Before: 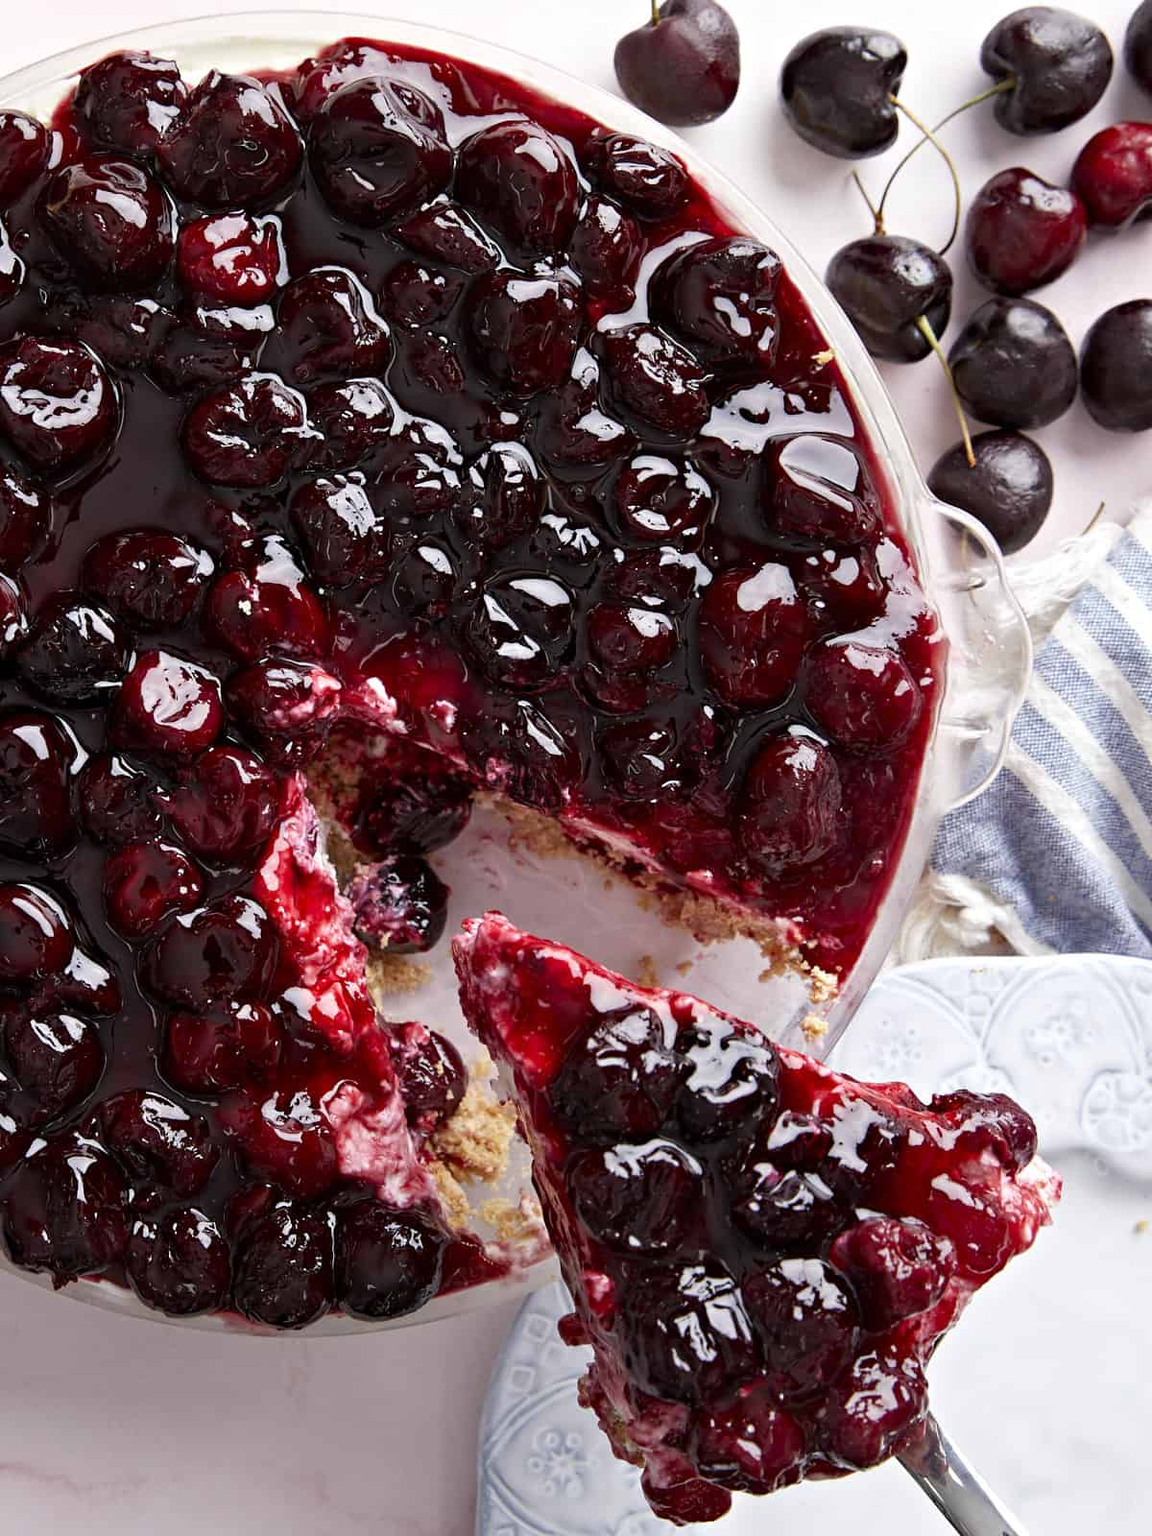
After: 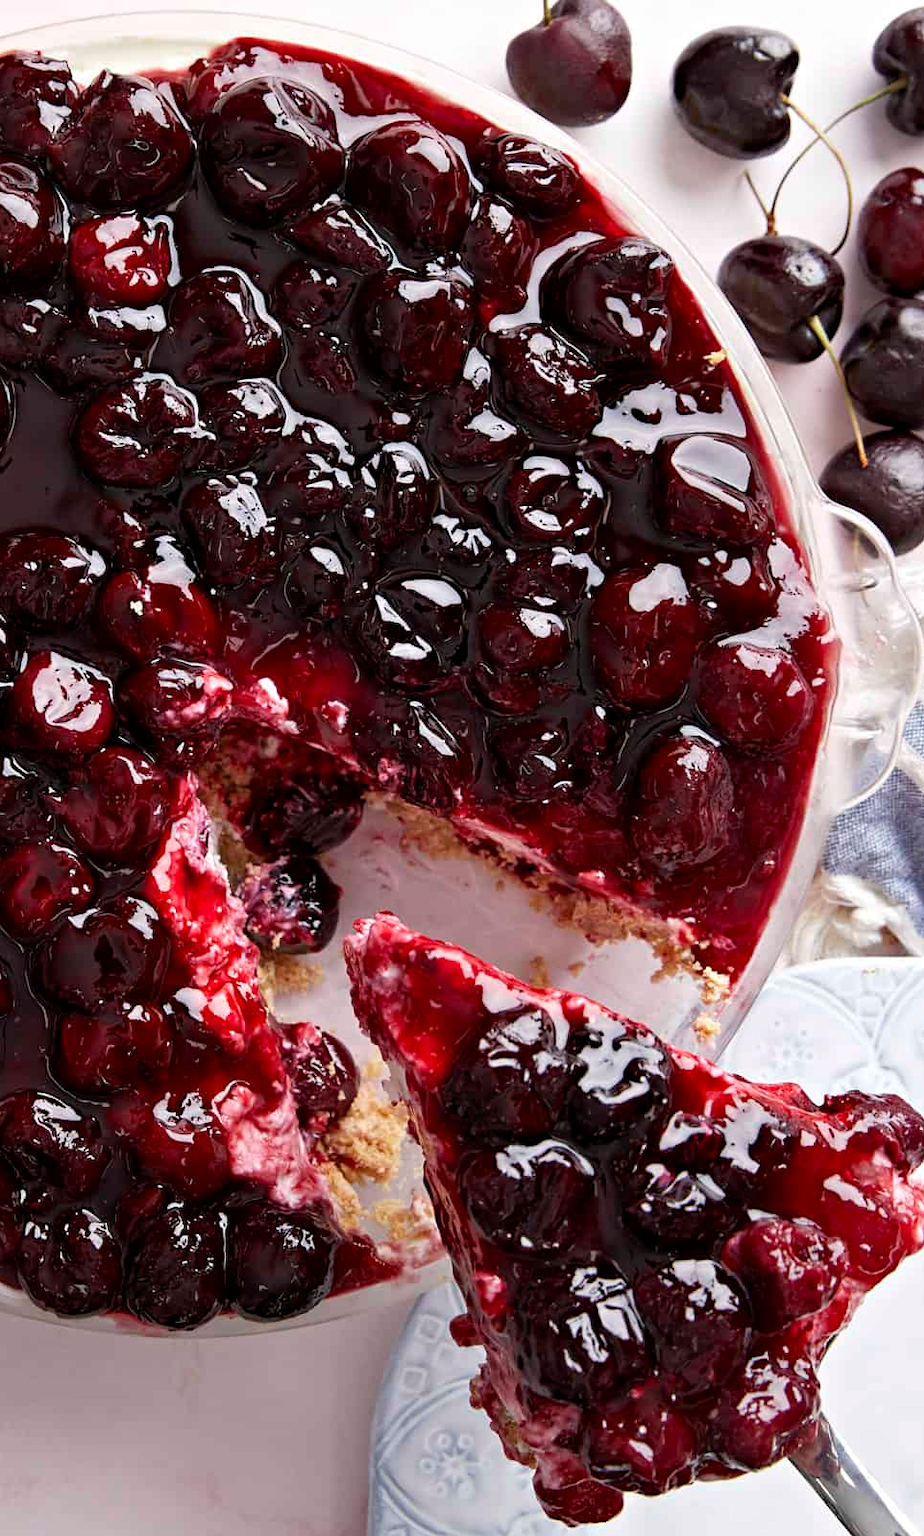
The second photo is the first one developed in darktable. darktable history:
tone equalizer: on, module defaults
crop and rotate: left 9.476%, right 10.289%
